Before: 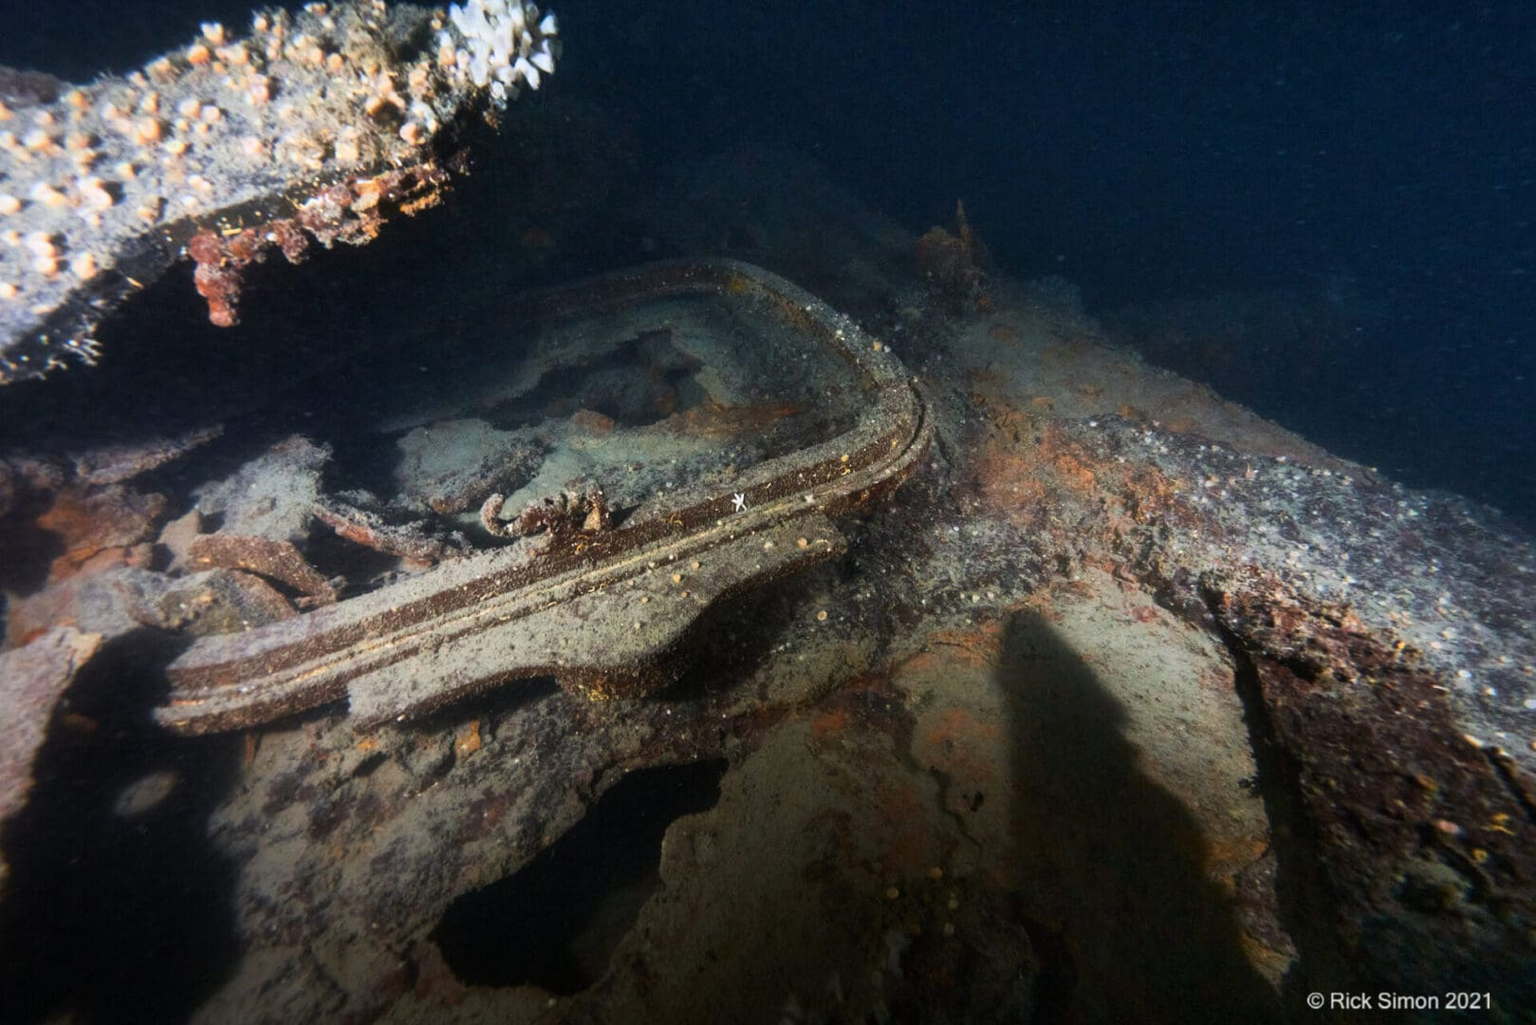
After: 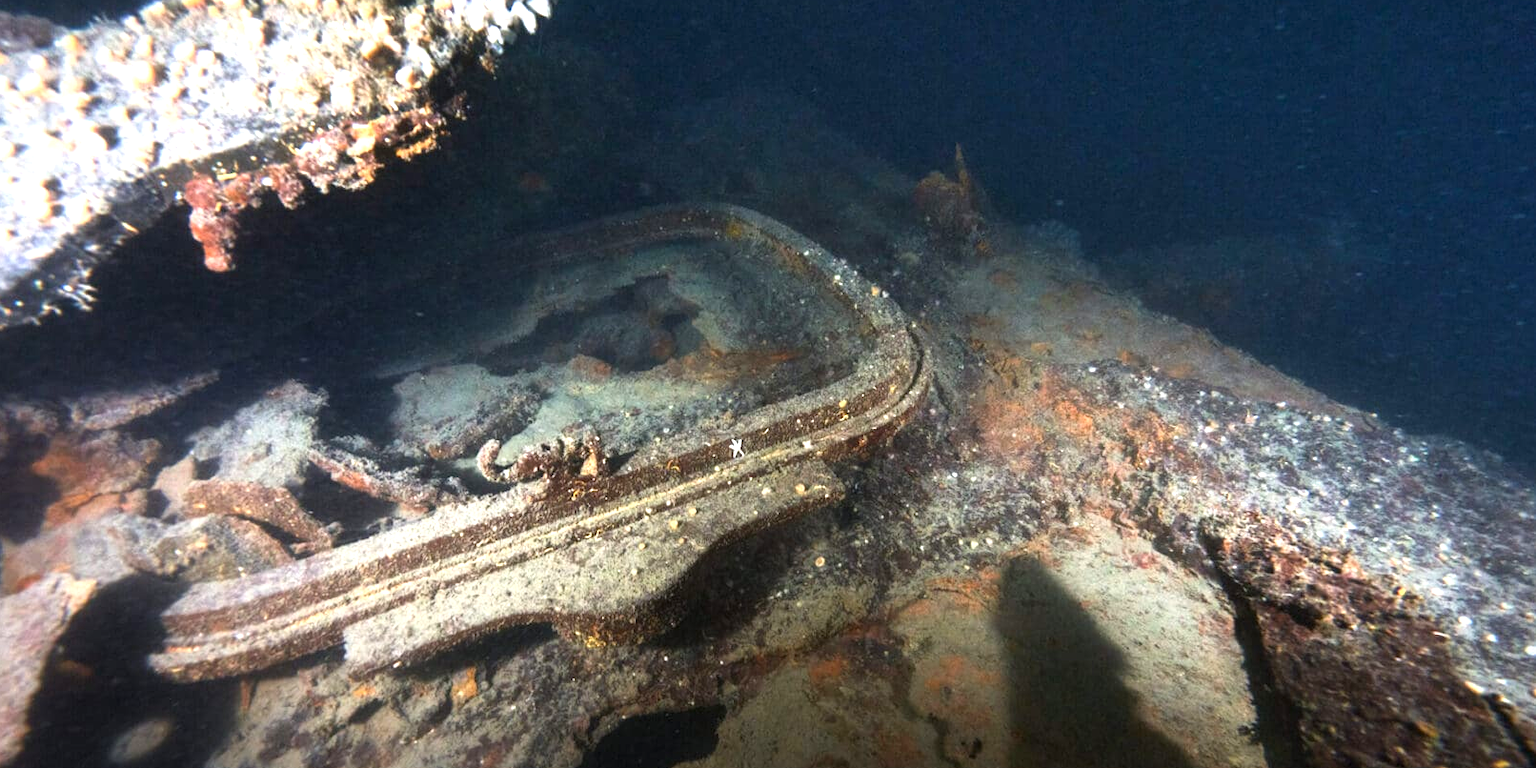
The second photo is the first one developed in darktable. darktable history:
exposure: black level correction 0, exposure 1 EV, compensate exposure bias true, compensate highlight preservation false
crop: left 0.387%, top 5.469%, bottom 19.809%
